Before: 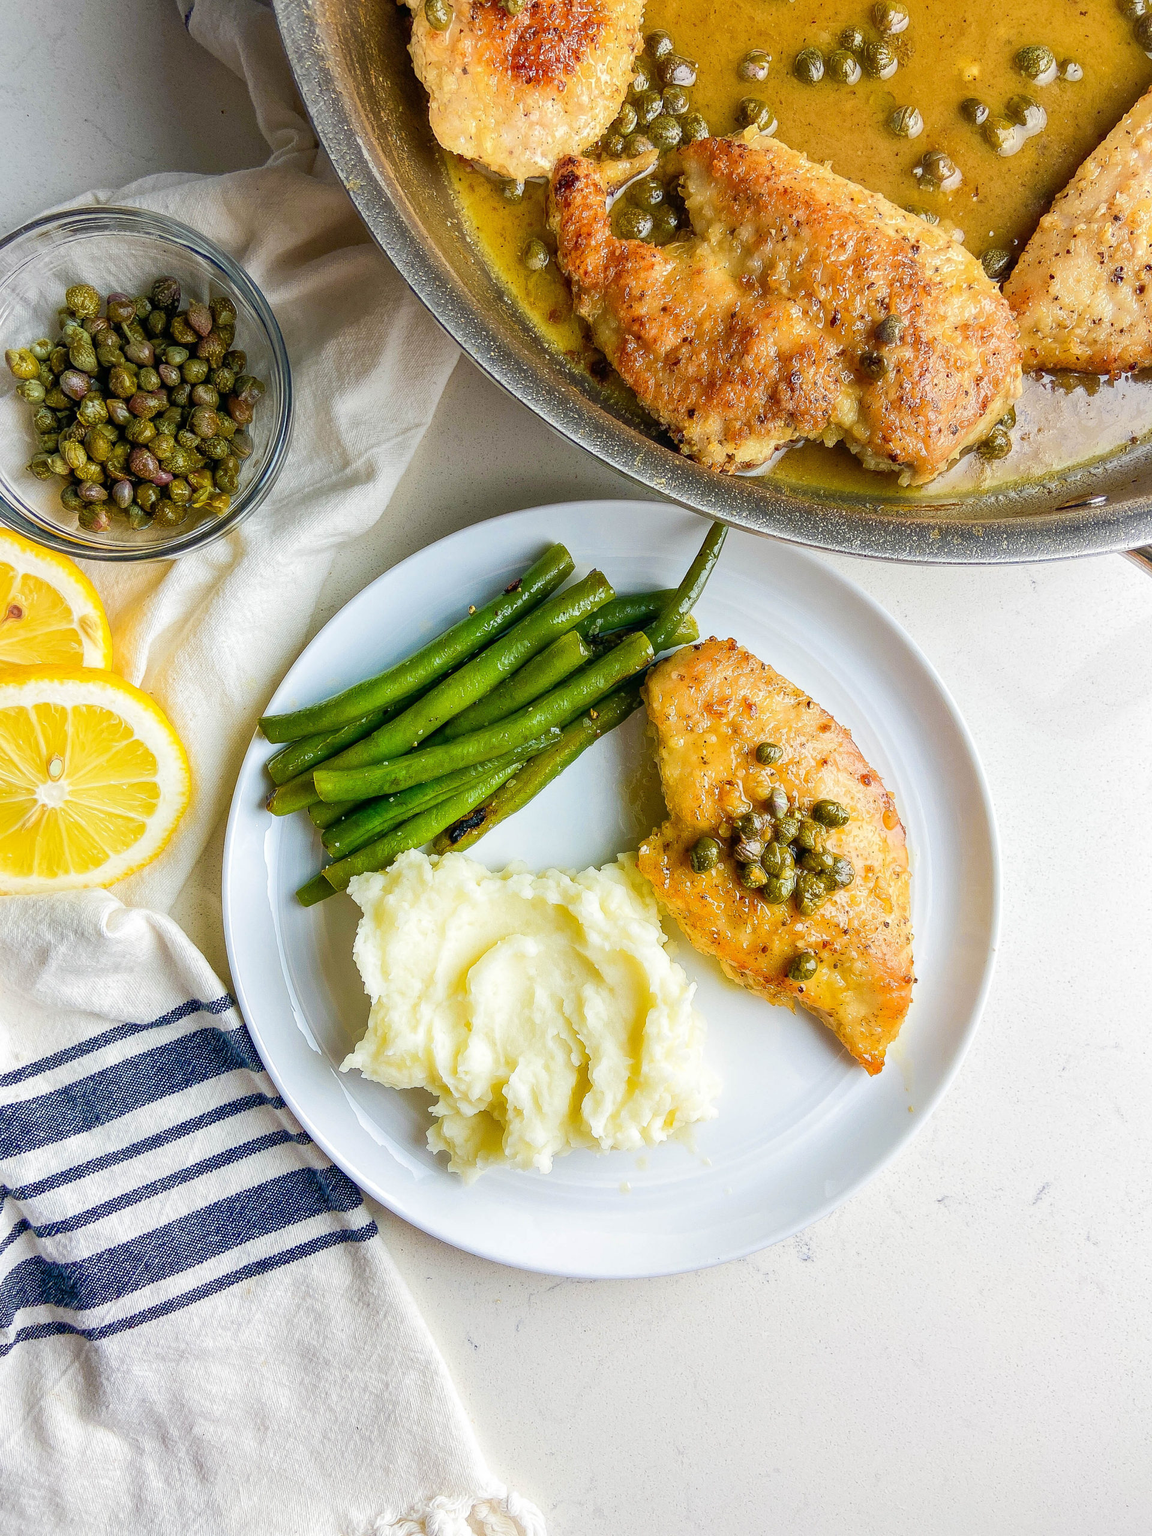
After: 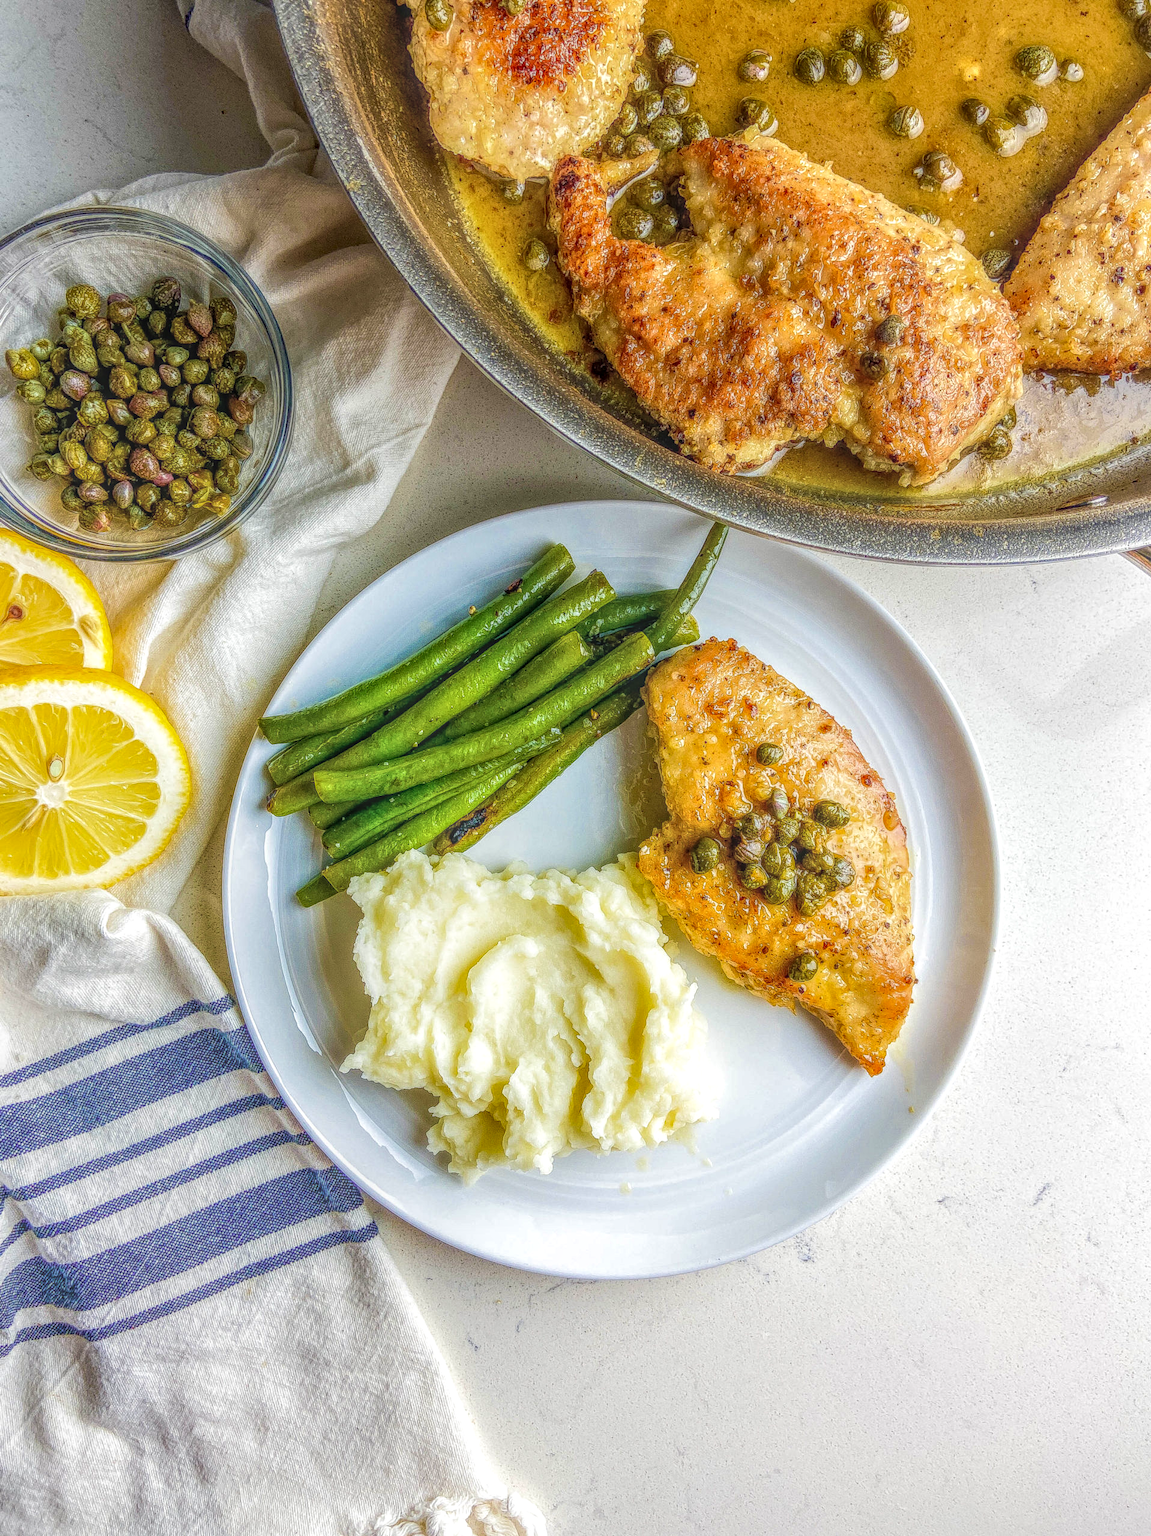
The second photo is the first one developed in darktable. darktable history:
velvia: on, module defaults
local contrast: highlights 0%, shadows 0%, detail 200%, midtone range 0.25
